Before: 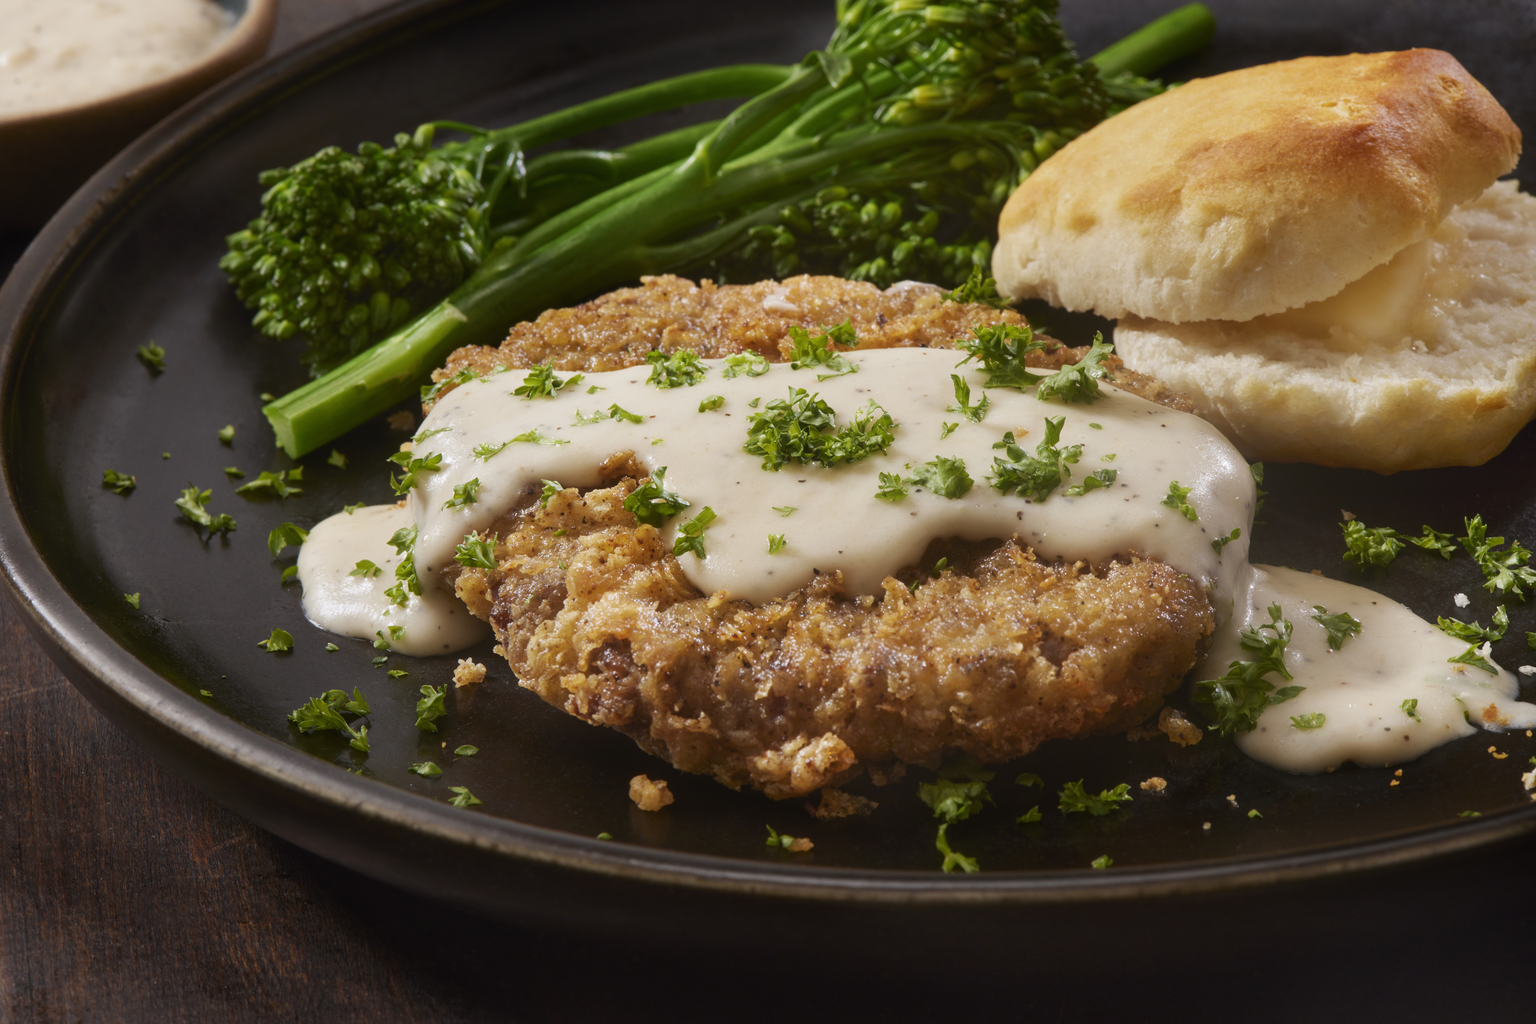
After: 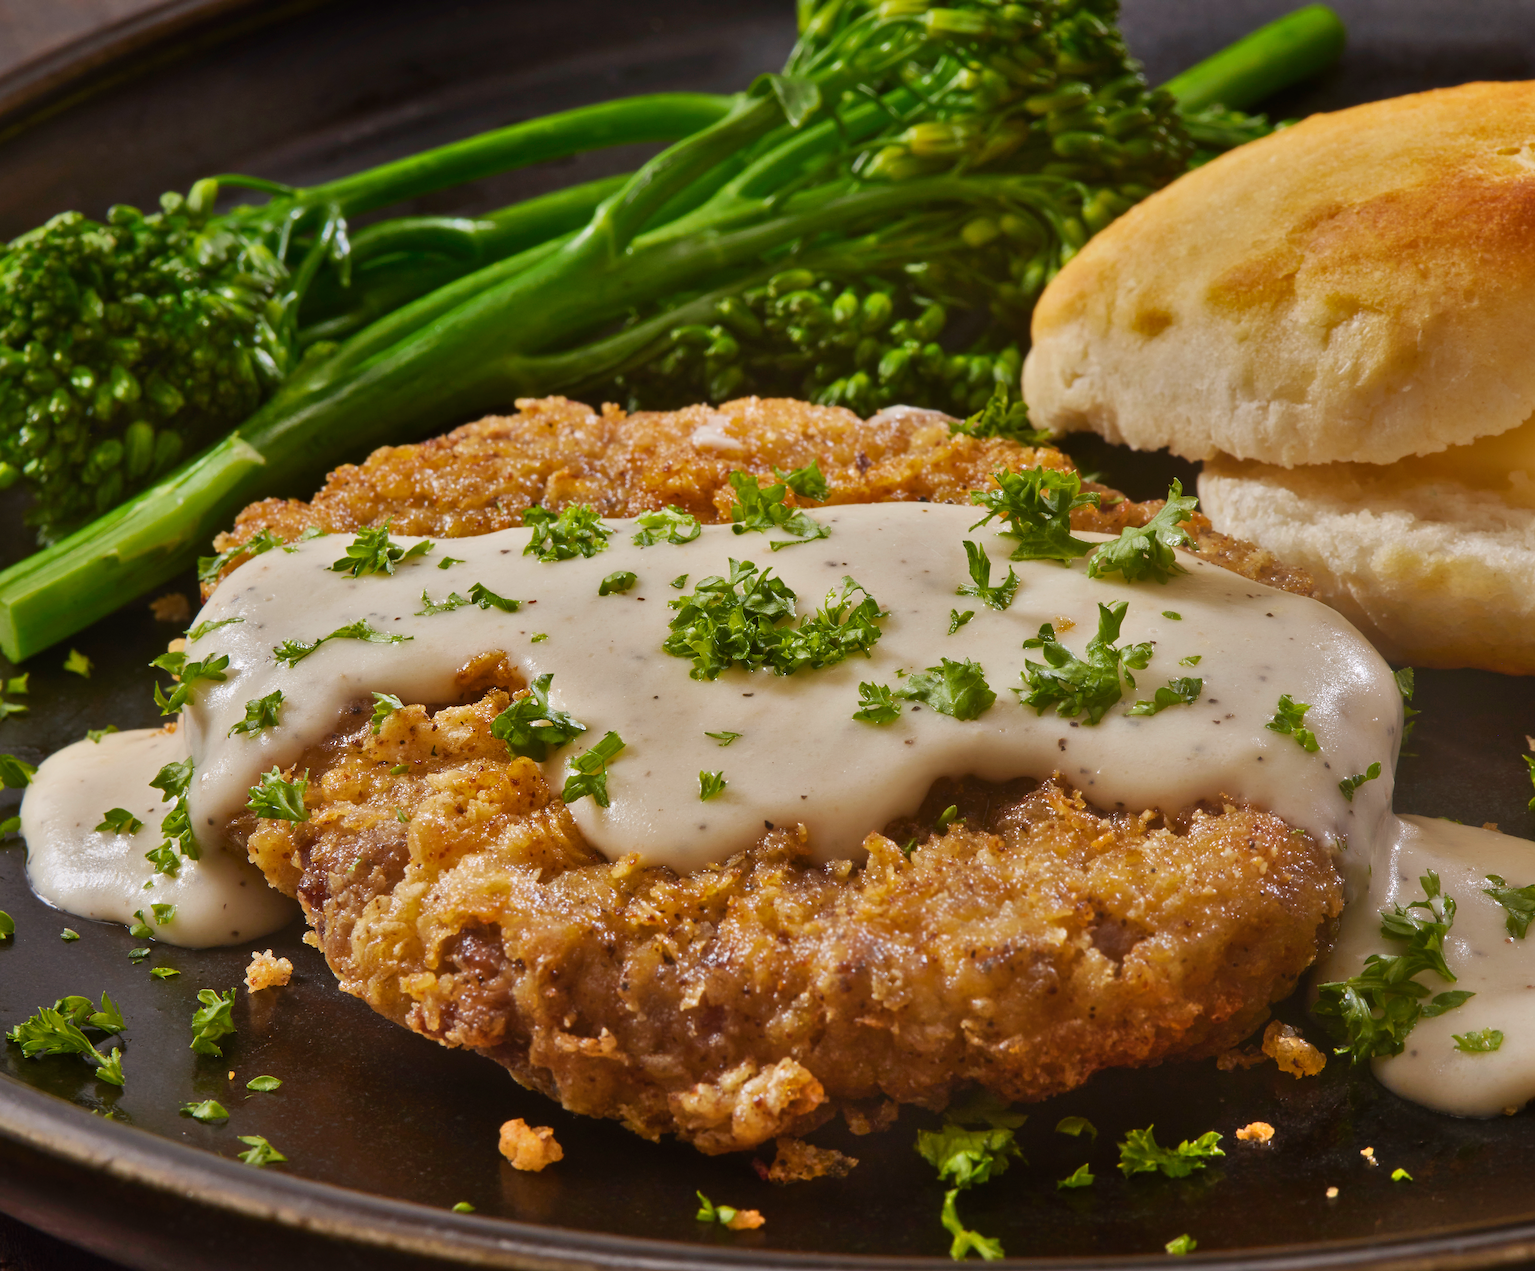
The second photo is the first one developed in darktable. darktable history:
color balance rgb: perceptual saturation grading › global saturation 10%, global vibrance 10%
sharpen: on, module defaults
exposure: compensate highlight preservation false
crop: left 18.479%, right 12.2%, bottom 13.971%
shadows and highlights: radius 100.41, shadows 50.55, highlights -64.36, highlights color adjustment 49.82%, soften with gaussian
